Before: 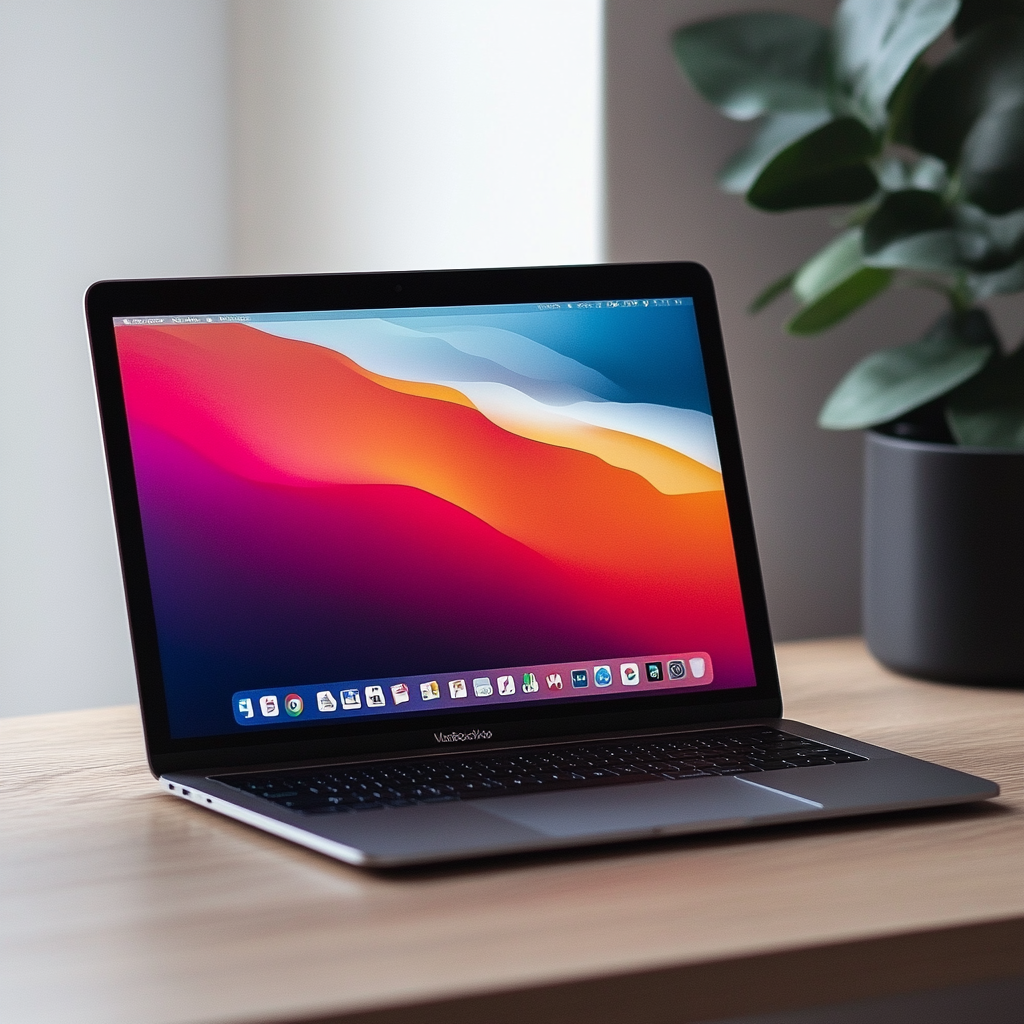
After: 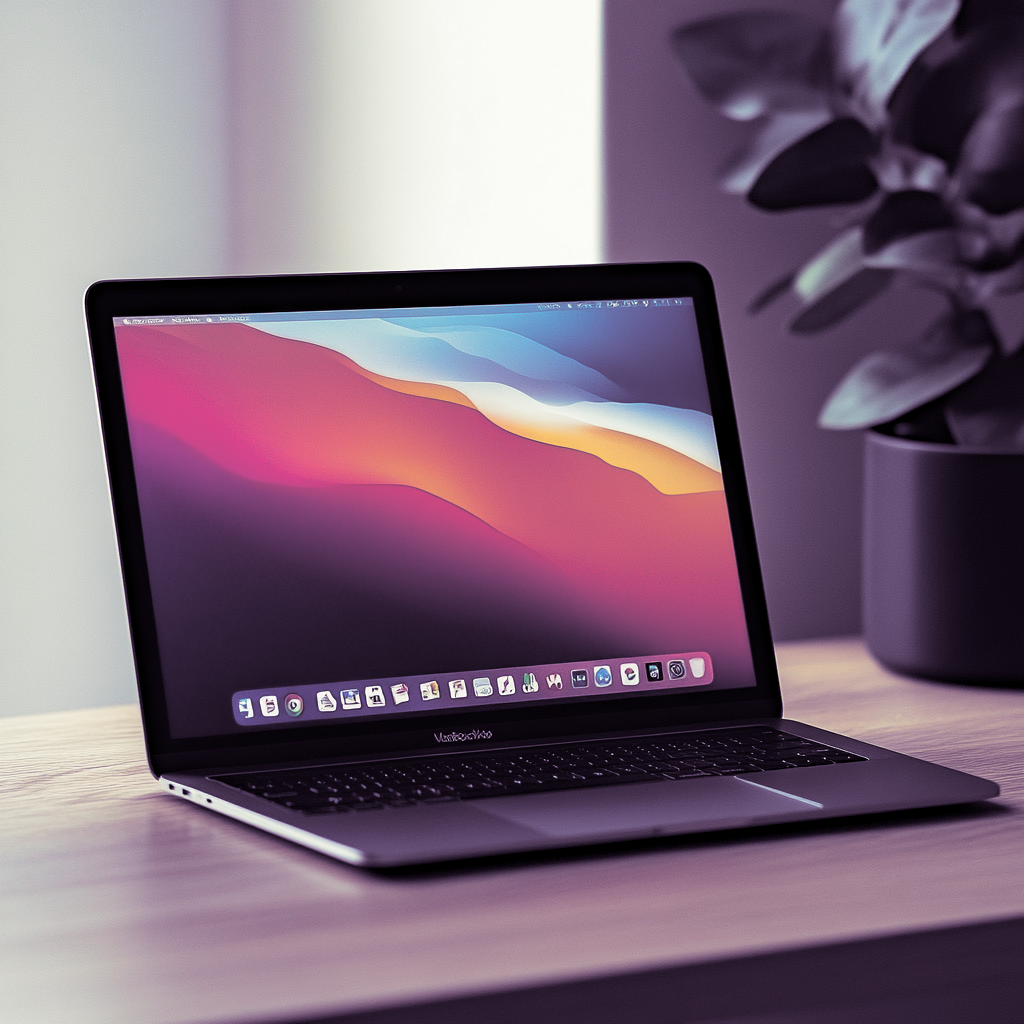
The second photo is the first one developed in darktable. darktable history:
haze removal: compatibility mode true, adaptive false
split-toning: shadows › hue 266.4°, shadows › saturation 0.4, highlights › hue 61.2°, highlights › saturation 0.3, compress 0%
